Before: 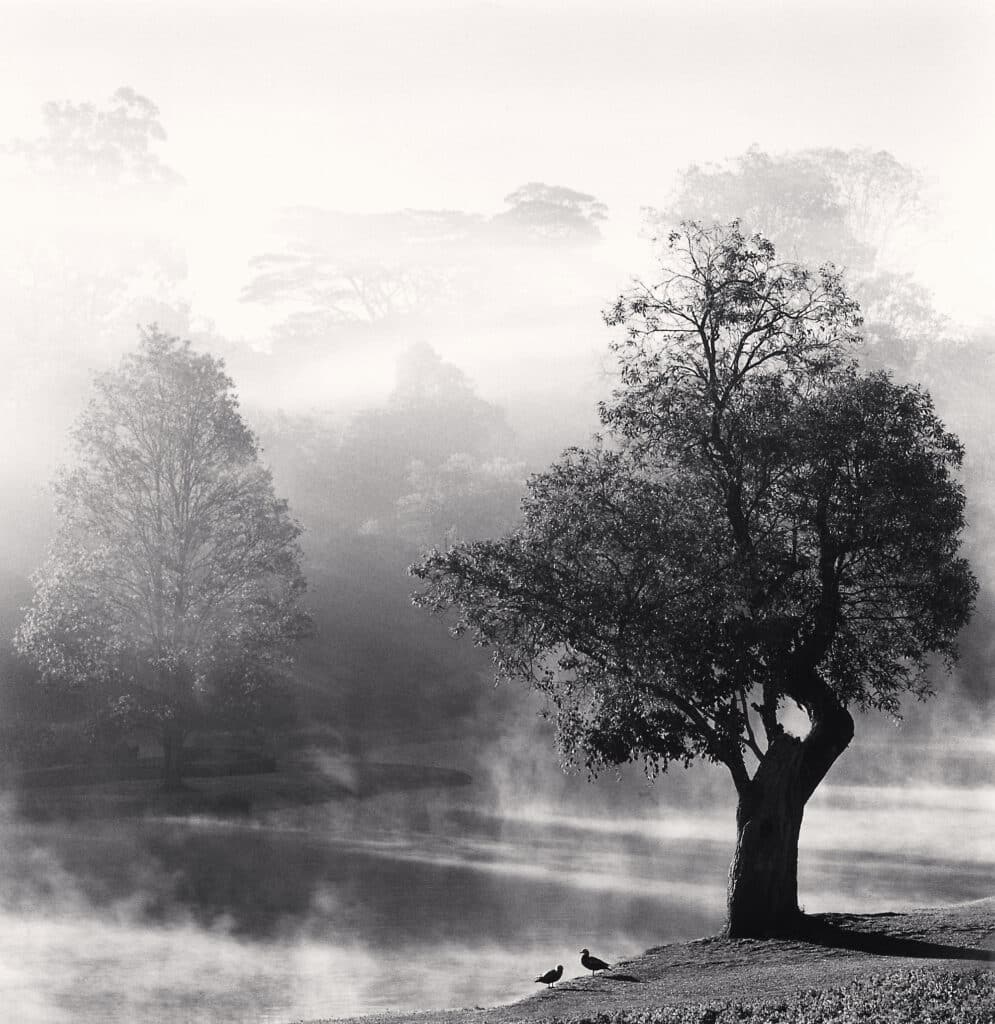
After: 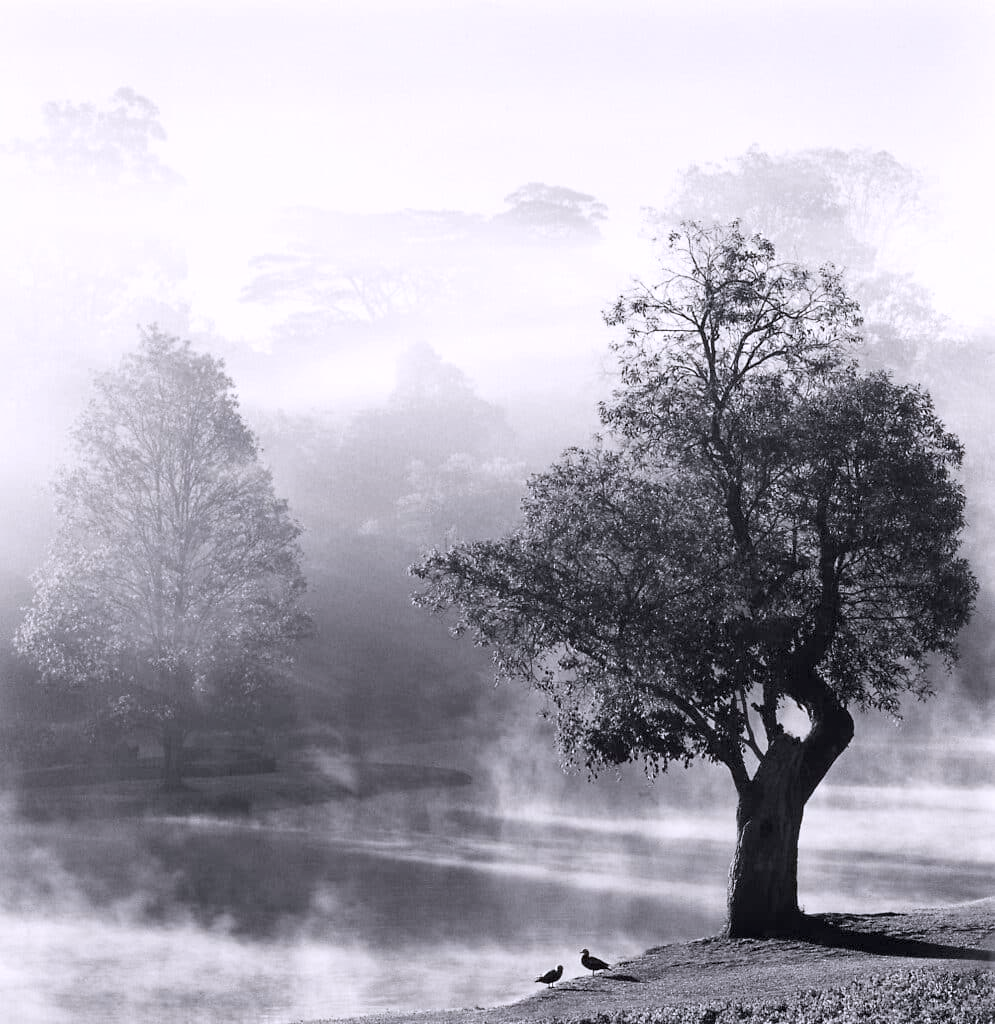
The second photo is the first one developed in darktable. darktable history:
white balance: red 1.004, blue 1.096
contrast equalizer: y [[0.509, 0.517, 0.523, 0.523, 0.517, 0.509], [0.5 ×6], [0.5 ×6], [0 ×6], [0 ×6]]
